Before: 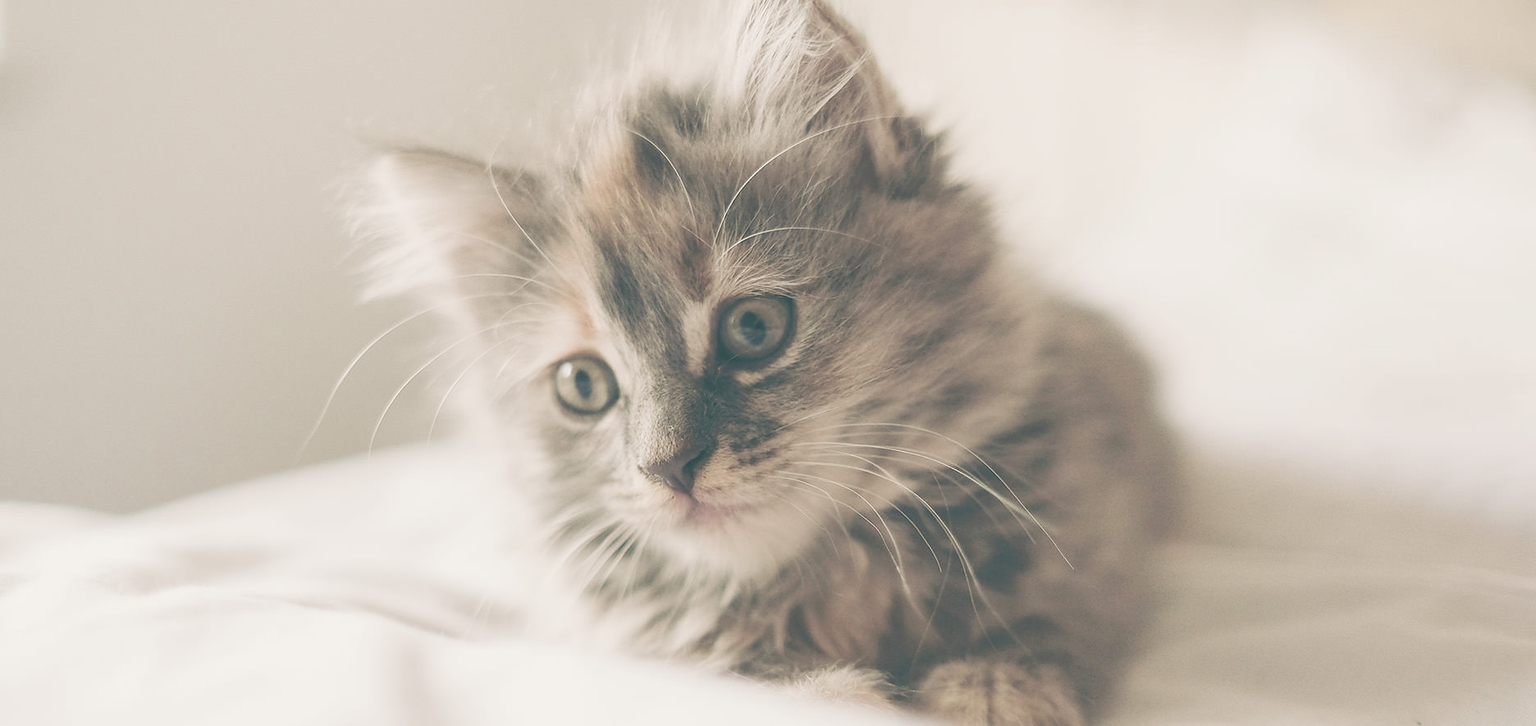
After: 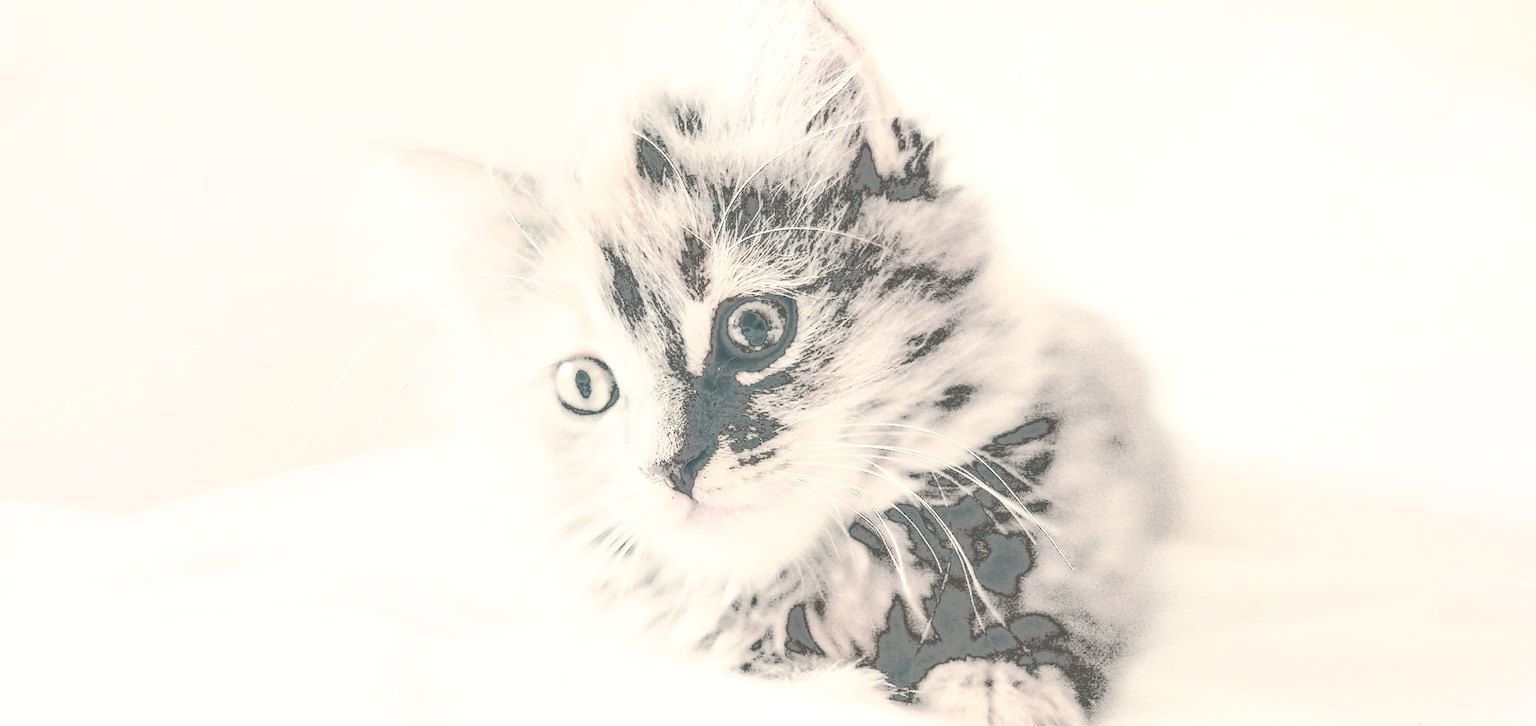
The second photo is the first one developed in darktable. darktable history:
fill light: exposure -0.73 EV, center 0.69, width 2.2
contrast brightness saturation: contrast 0.57, brightness 0.57, saturation -0.34
local contrast: highlights 0%, shadows 0%, detail 133%
exposure: black level correction 0.005, exposure 0.286 EV, compensate highlight preservation false
